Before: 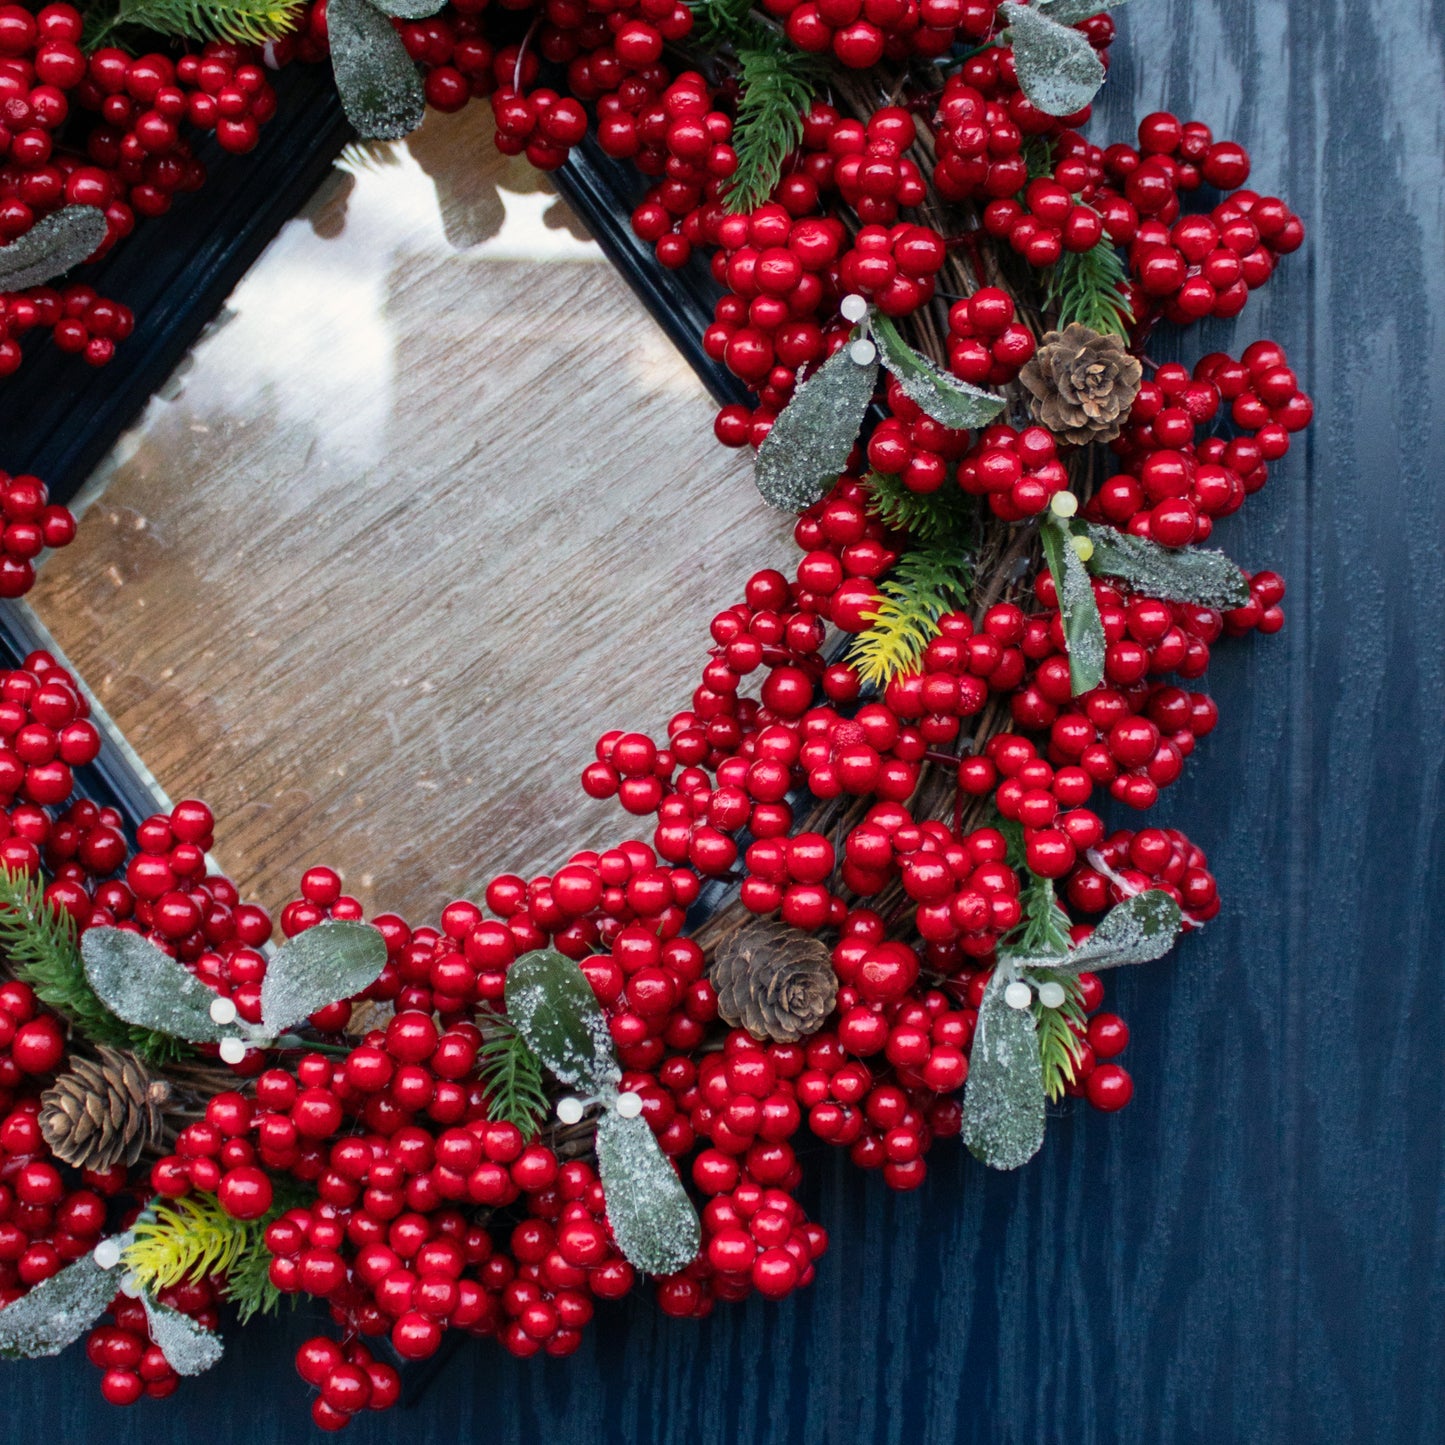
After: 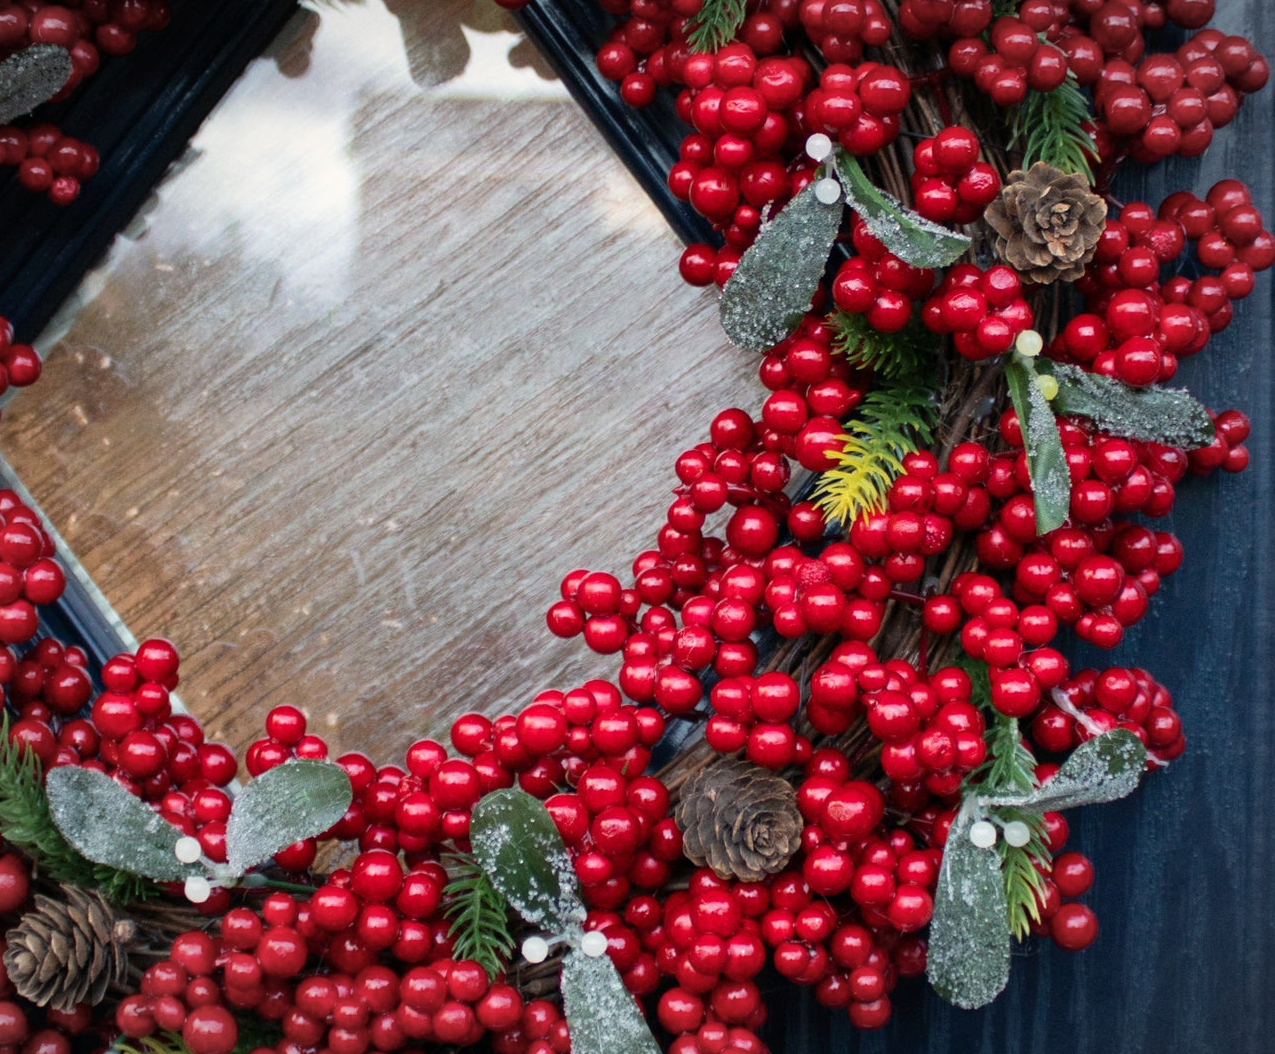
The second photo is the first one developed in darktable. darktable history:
vignetting: fall-off start 85.2%, fall-off radius 80.68%, width/height ratio 1.224
crop and rotate: left 2.444%, top 11.157%, right 9.318%, bottom 15.87%
